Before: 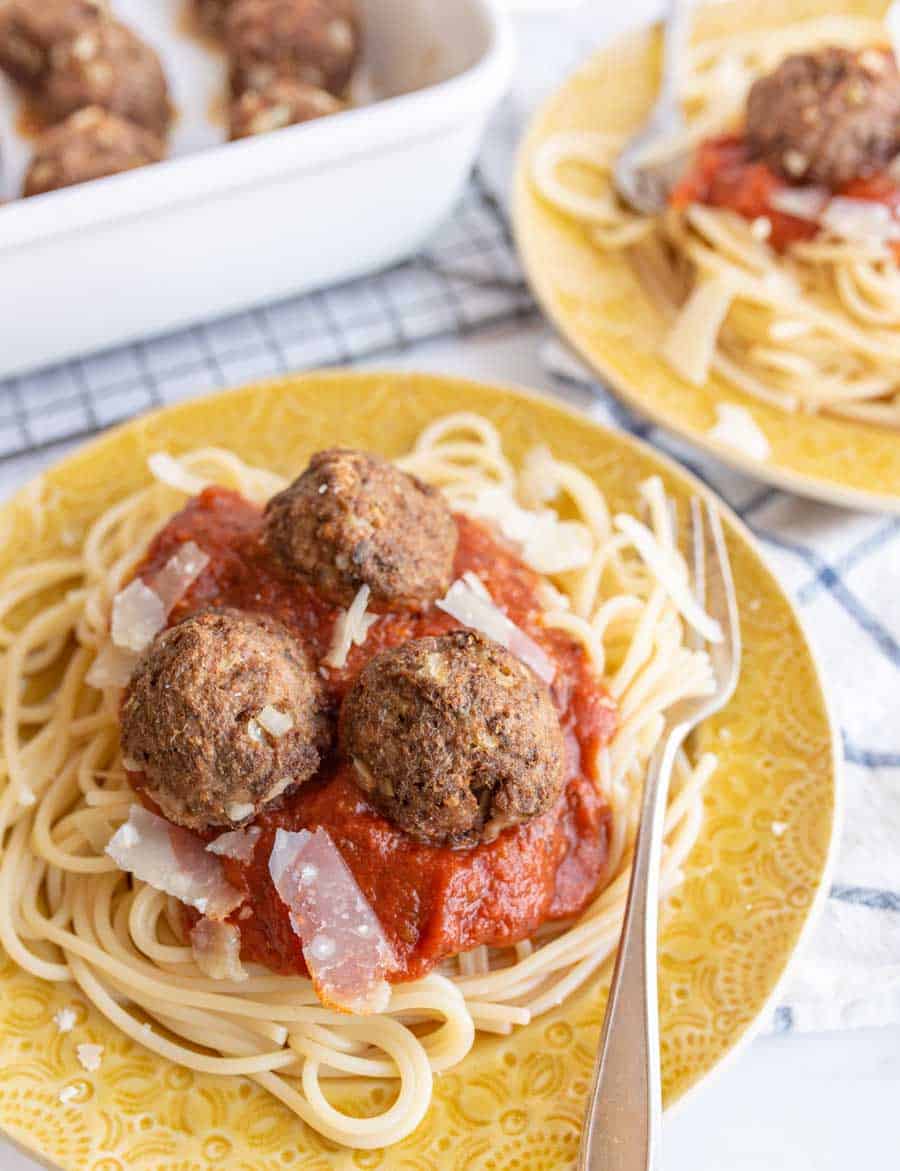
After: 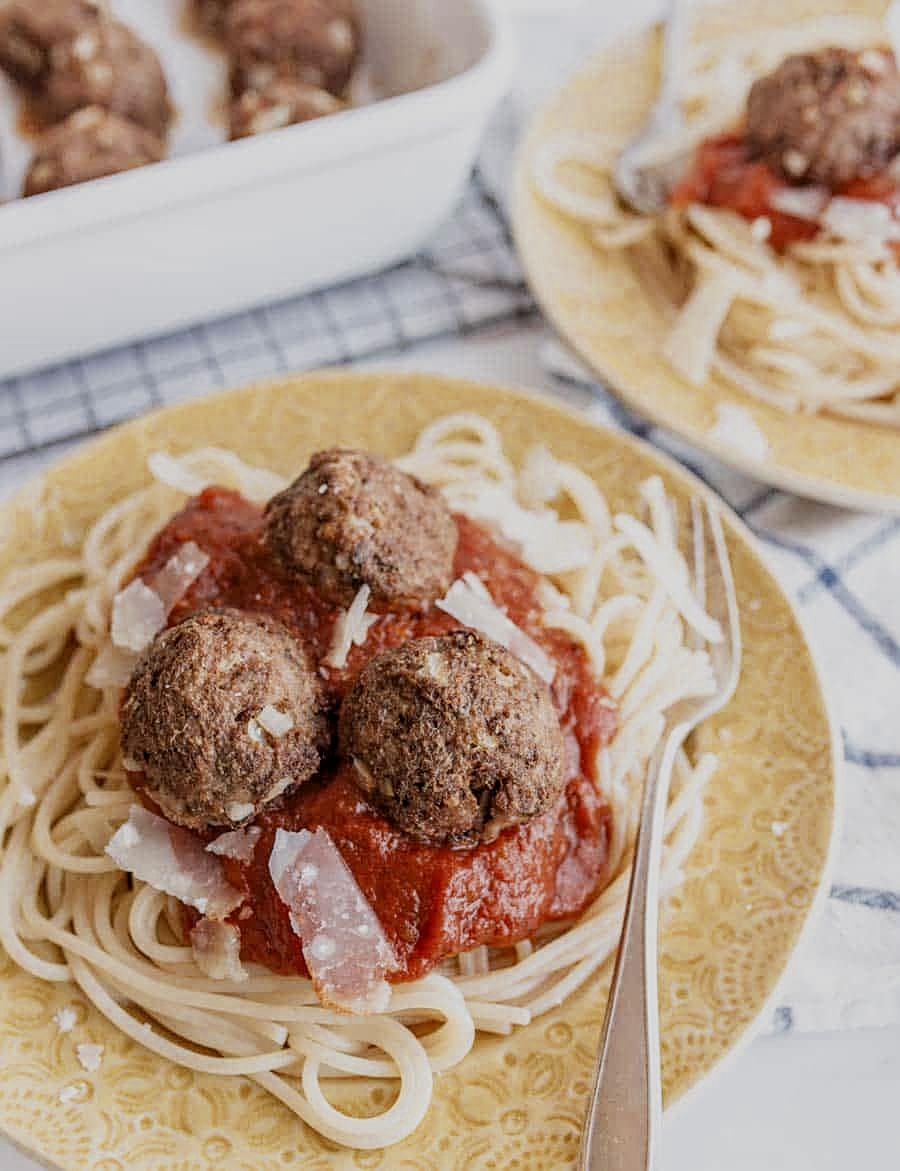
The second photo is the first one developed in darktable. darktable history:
sharpen: on, module defaults
filmic rgb: black relative exposure -8.17 EV, white relative exposure 3.76 EV, hardness 4.43, preserve chrominance RGB euclidean norm, color science v5 (2021), contrast in shadows safe, contrast in highlights safe
local contrast: on, module defaults
color zones: curves: ch0 [(0, 0.5) (0.125, 0.4) (0.25, 0.5) (0.375, 0.4) (0.5, 0.4) (0.625, 0.35) (0.75, 0.35) (0.875, 0.5)]; ch1 [(0, 0.35) (0.125, 0.45) (0.25, 0.35) (0.375, 0.35) (0.5, 0.35) (0.625, 0.35) (0.75, 0.45) (0.875, 0.35)]; ch2 [(0, 0.6) (0.125, 0.5) (0.25, 0.5) (0.375, 0.6) (0.5, 0.6) (0.625, 0.5) (0.75, 0.5) (0.875, 0.5)]
